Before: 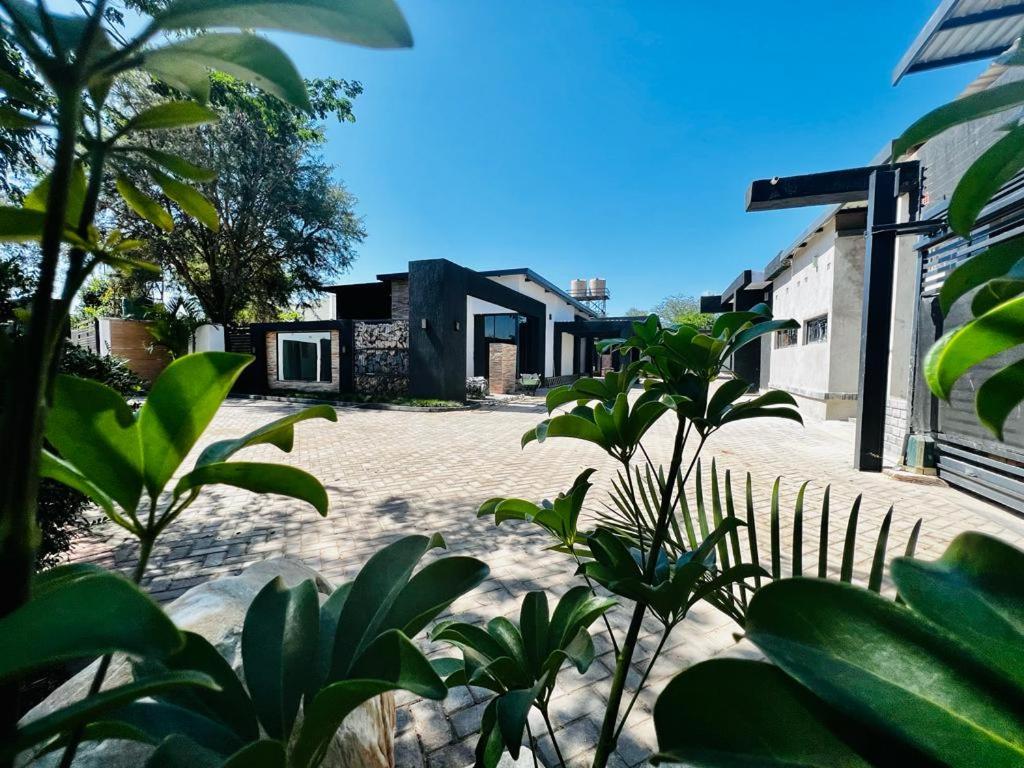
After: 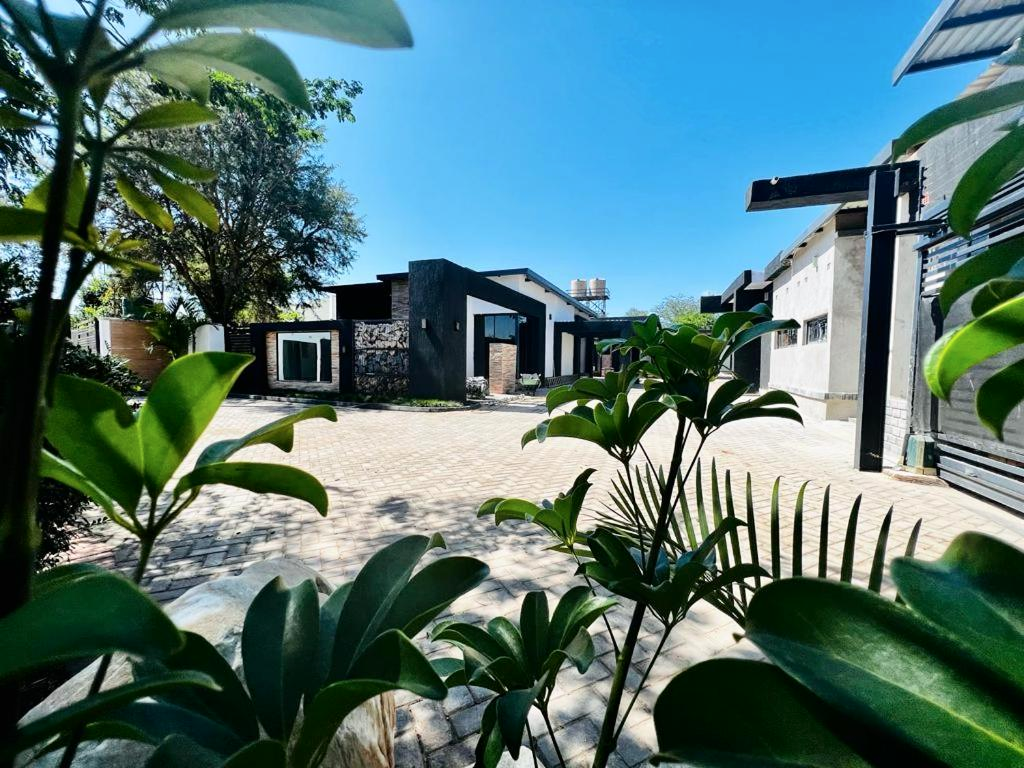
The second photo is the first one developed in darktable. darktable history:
tone curve: curves: ch0 [(0, 0) (0.004, 0.002) (0.02, 0.013) (0.218, 0.218) (0.664, 0.718) (0.832, 0.873) (1, 1)], color space Lab, independent channels, preserve colors none
